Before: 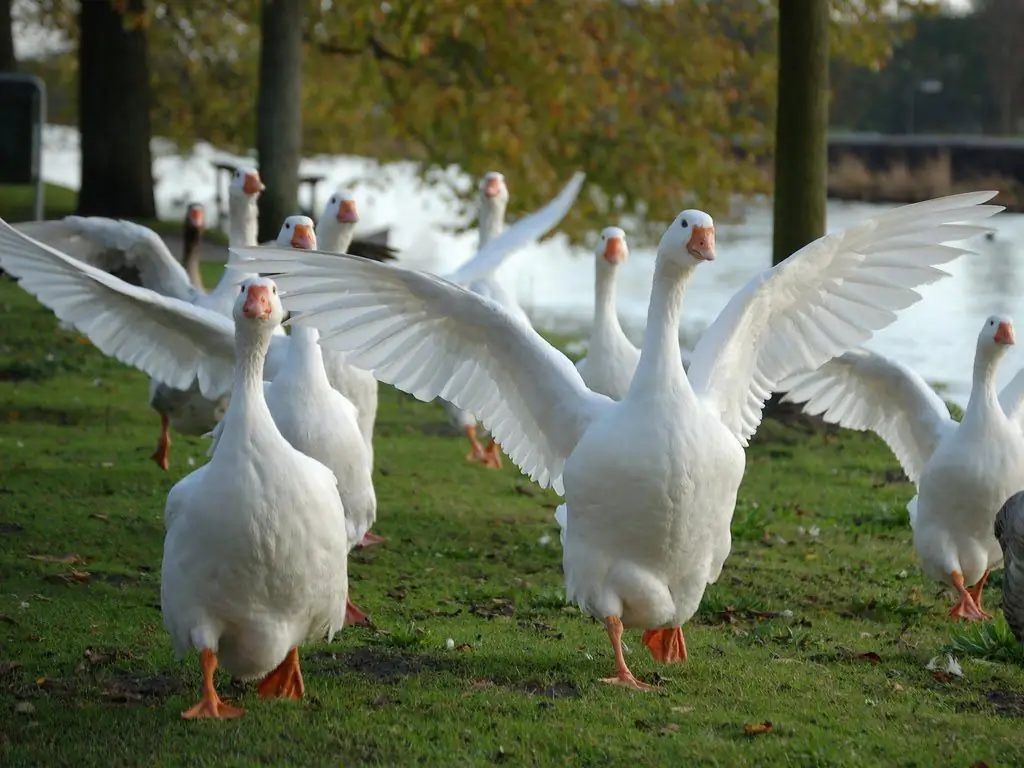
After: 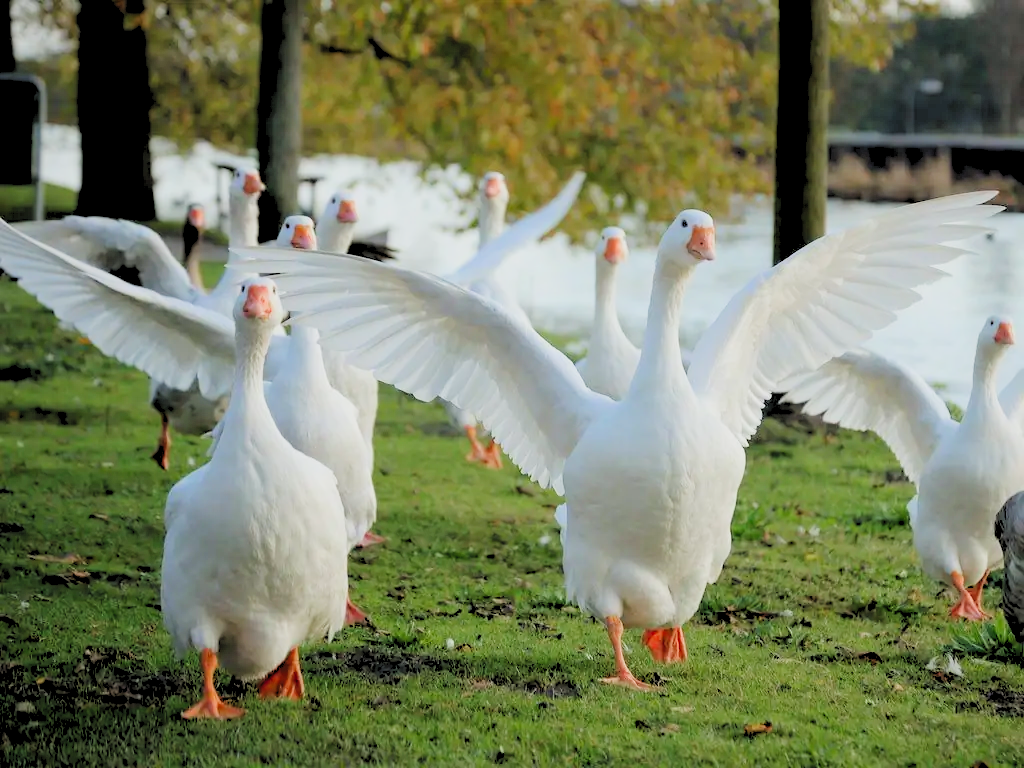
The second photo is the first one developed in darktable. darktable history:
filmic rgb: black relative exposure -7.65 EV, white relative exposure 4.56 EV, hardness 3.61, add noise in highlights 0, color science v3 (2019), use custom middle-gray values true, contrast in highlights soft
levels: levels [0.072, 0.414, 0.976]
tone equalizer: mask exposure compensation -0.486 EV
